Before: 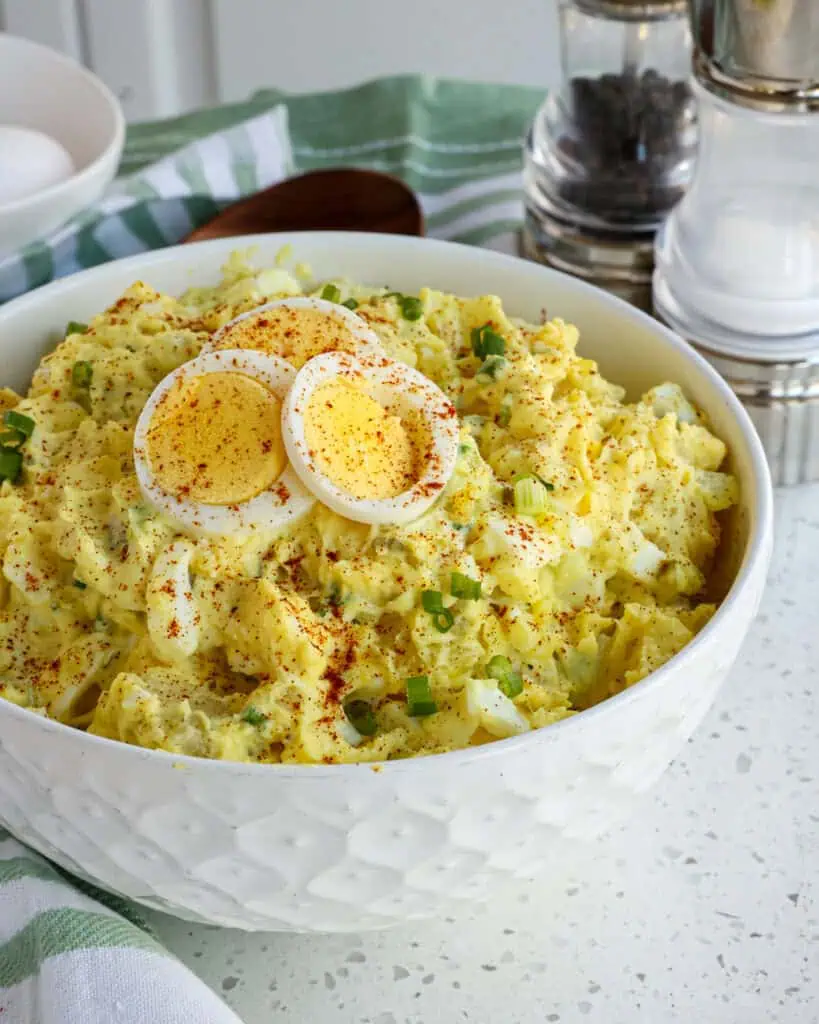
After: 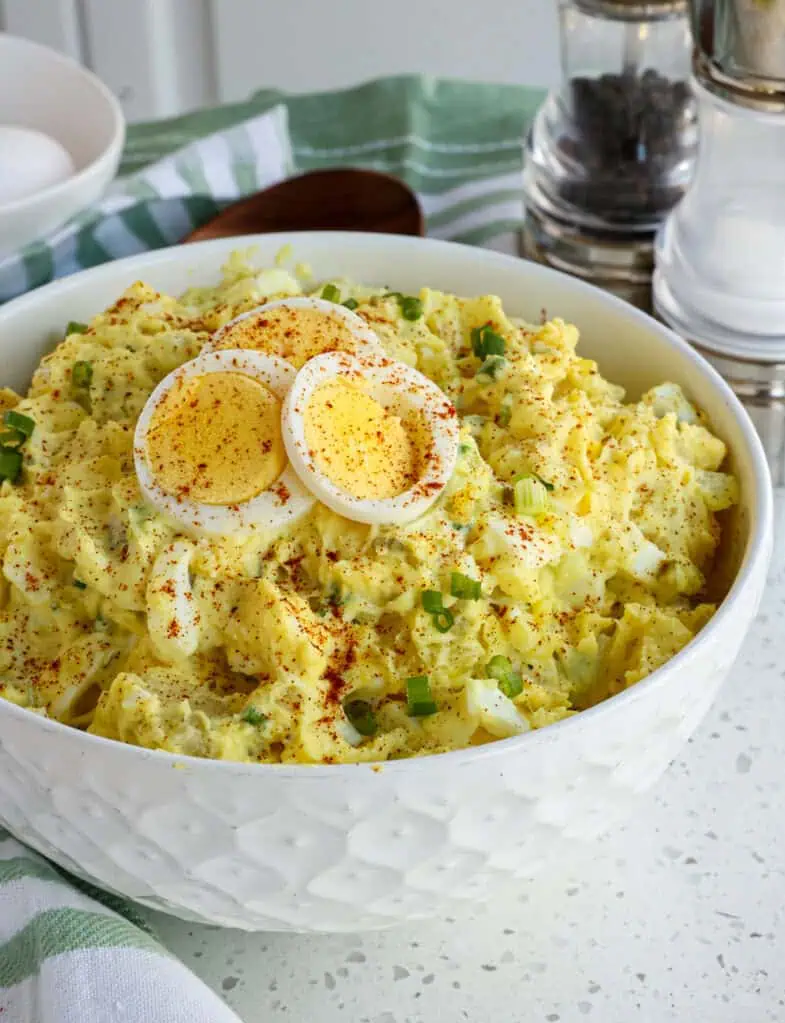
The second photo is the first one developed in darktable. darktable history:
tone equalizer: on, module defaults
rgb levels: preserve colors max RGB
crop: right 4.126%, bottom 0.031%
